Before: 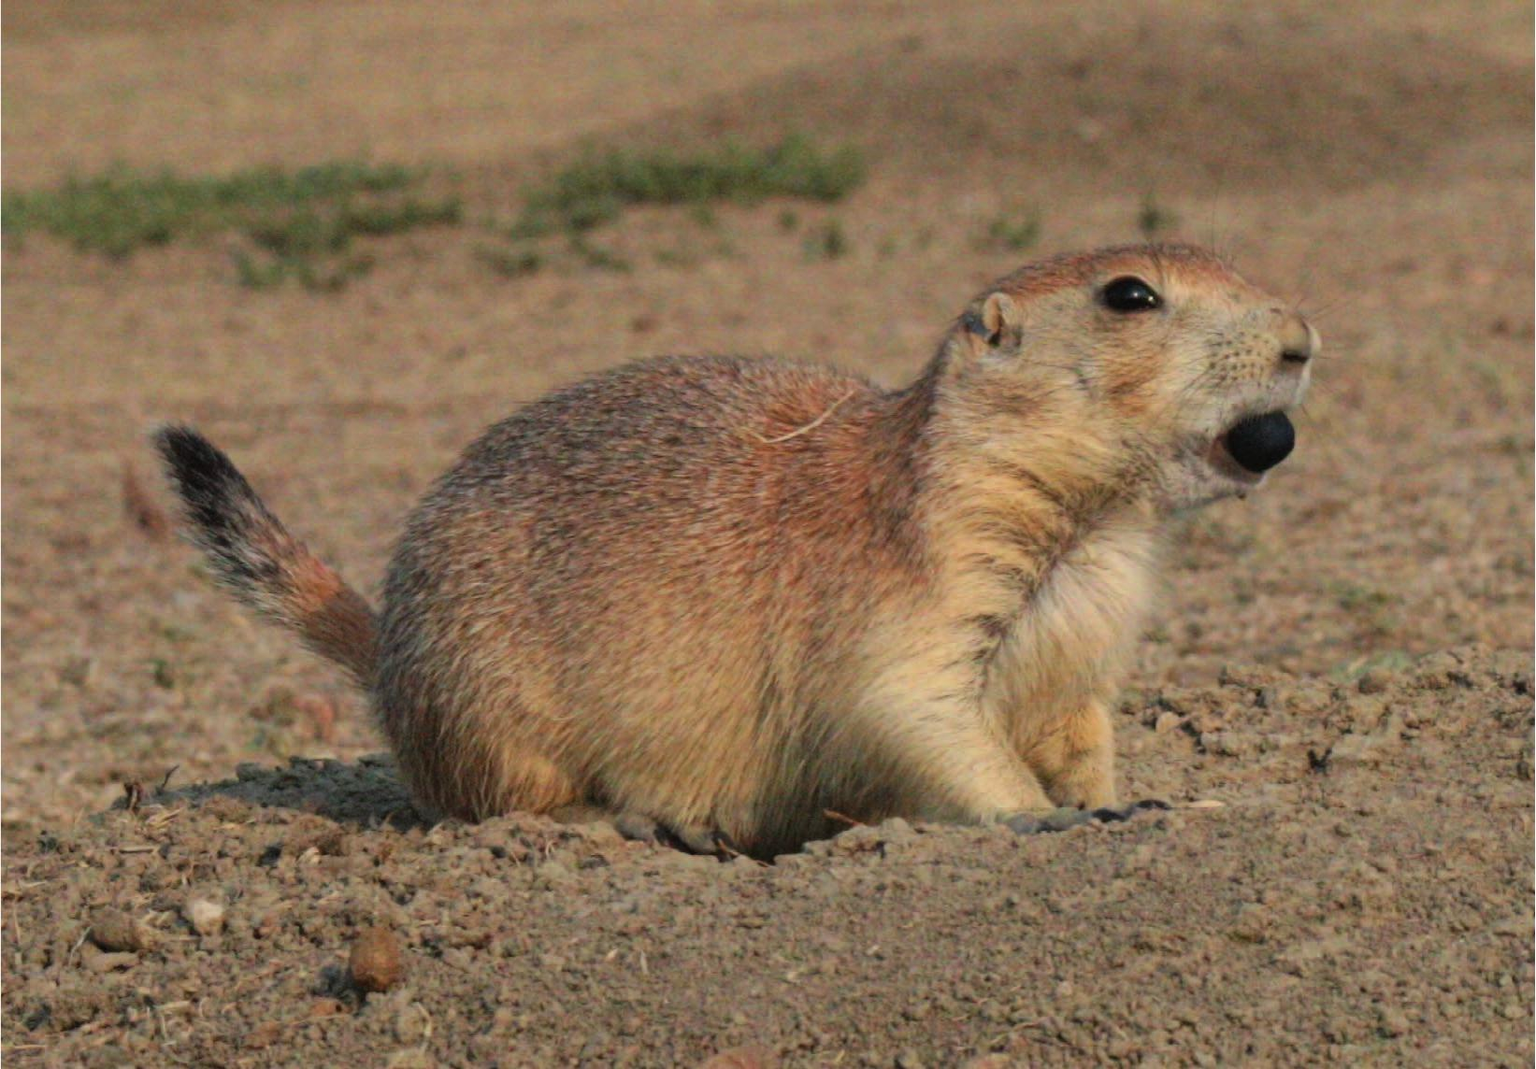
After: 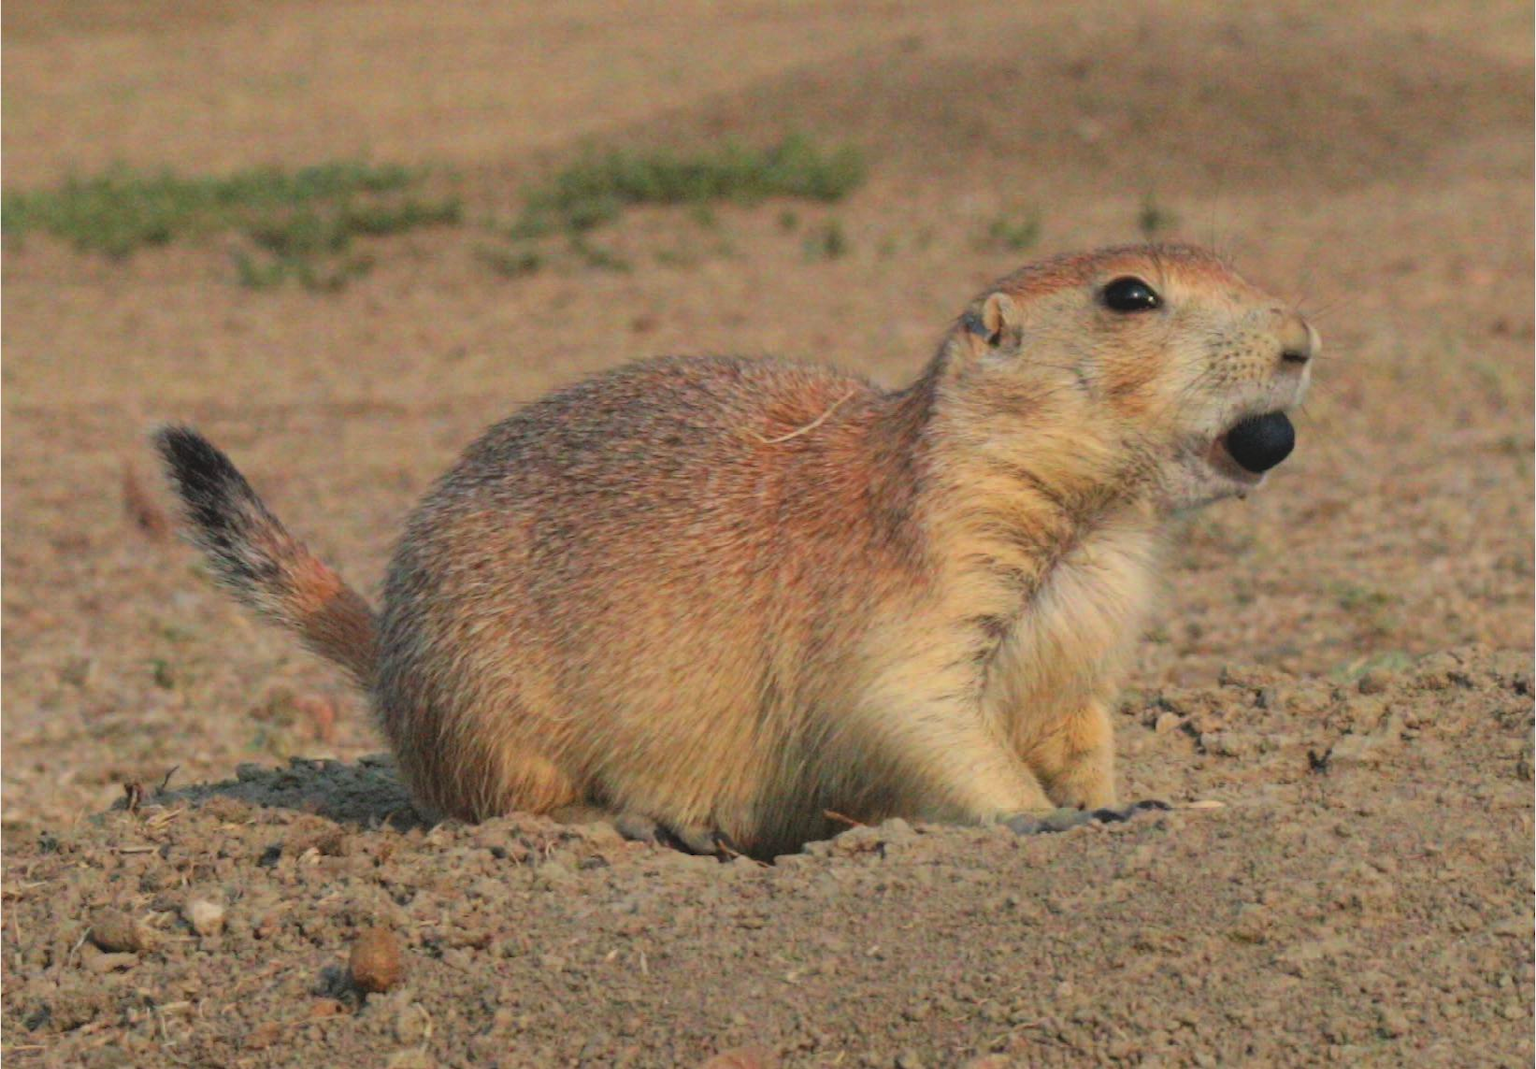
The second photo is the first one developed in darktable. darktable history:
contrast brightness saturation: contrast -0.093, brightness 0.054, saturation 0.082
